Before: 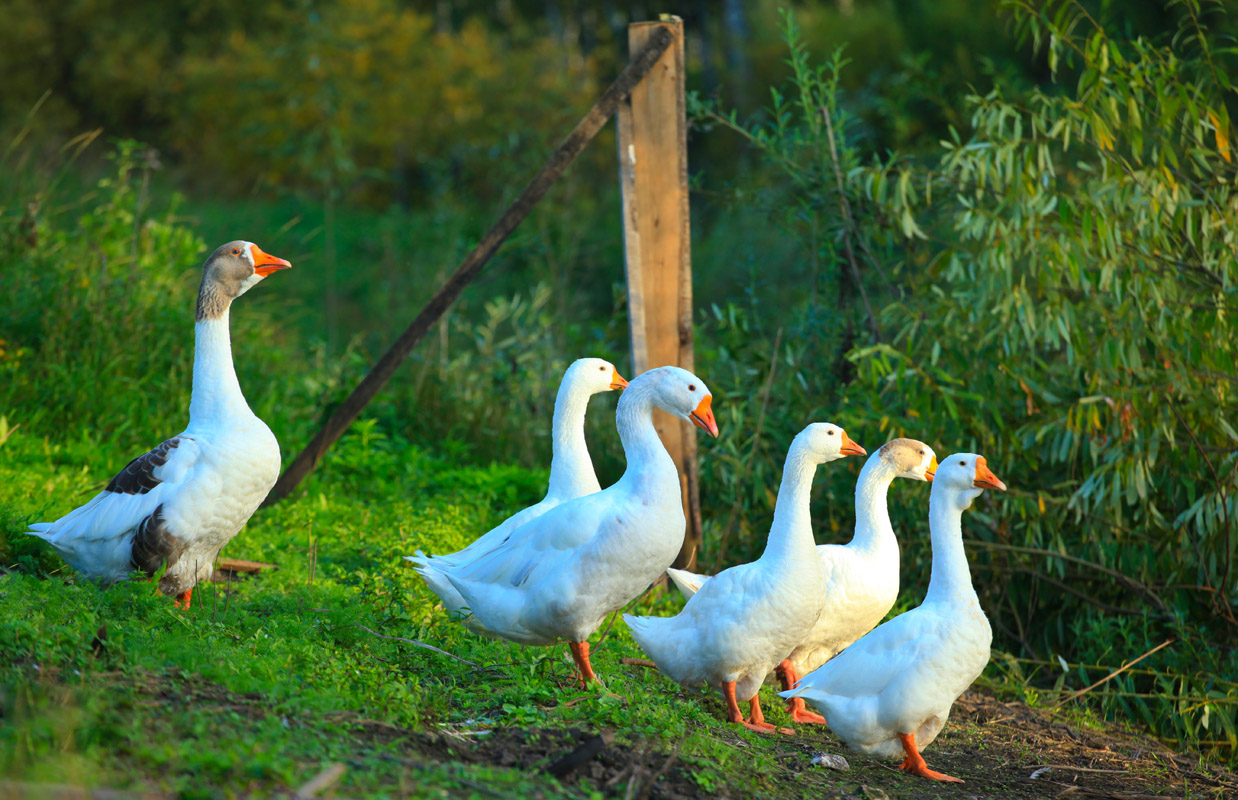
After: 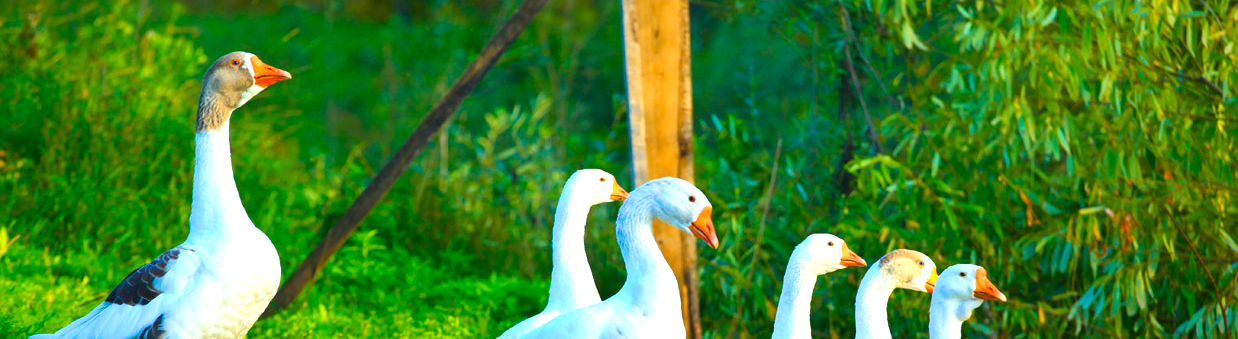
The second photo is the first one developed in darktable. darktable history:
crop and rotate: top 23.713%, bottom 33.91%
base curve: preserve colors none
exposure: black level correction 0, exposure 0.587 EV, compensate highlight preservation false
velvia: strength 51.63%, mid-tones bias 0.51
